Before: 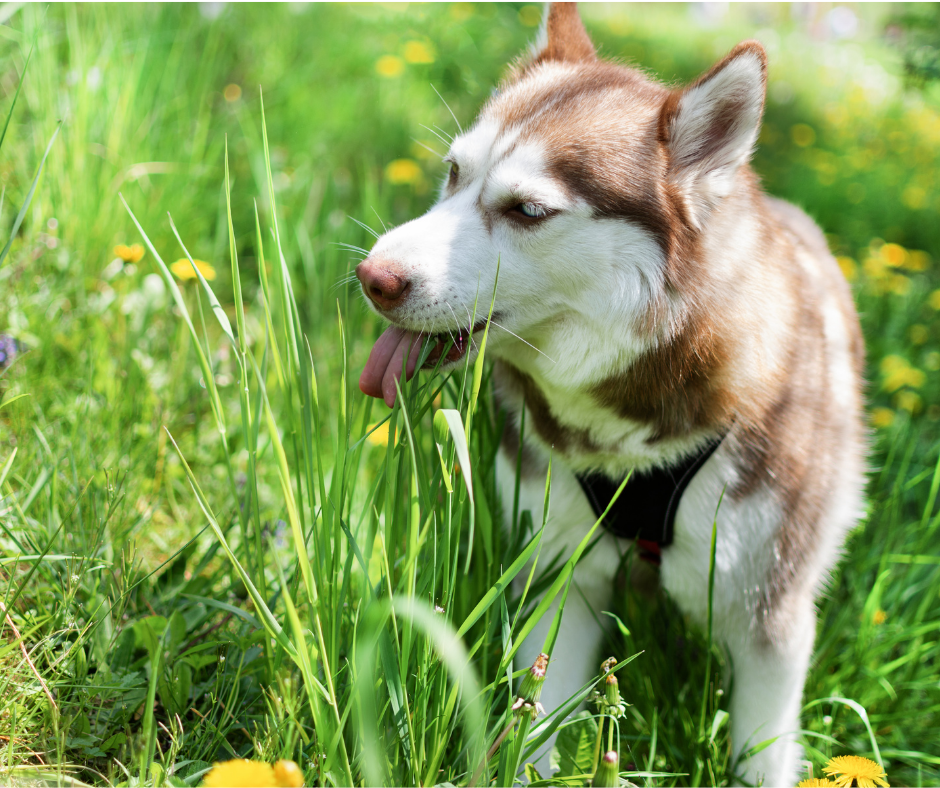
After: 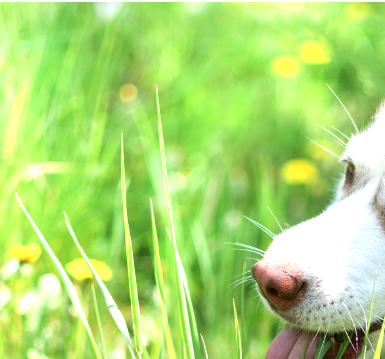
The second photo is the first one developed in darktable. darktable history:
crop and rotate: left 11.263%, top 0.119%, right 47.701%, bottom 54.316%
exposure: exposure 0.769 EV, compensate highlight preservation false
